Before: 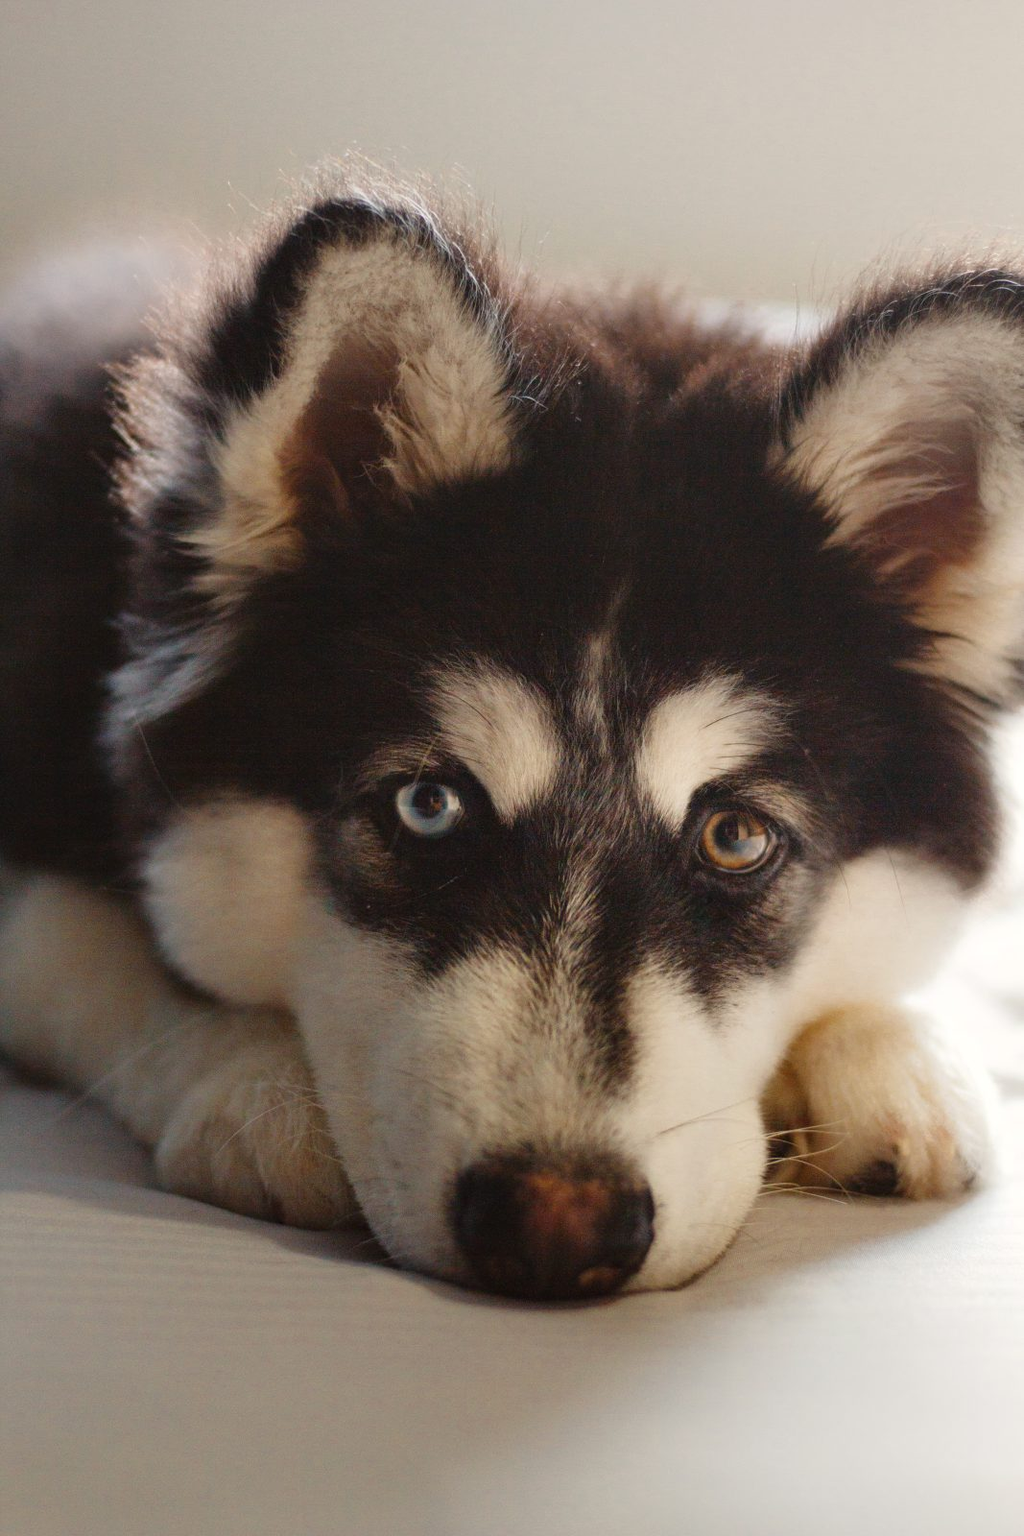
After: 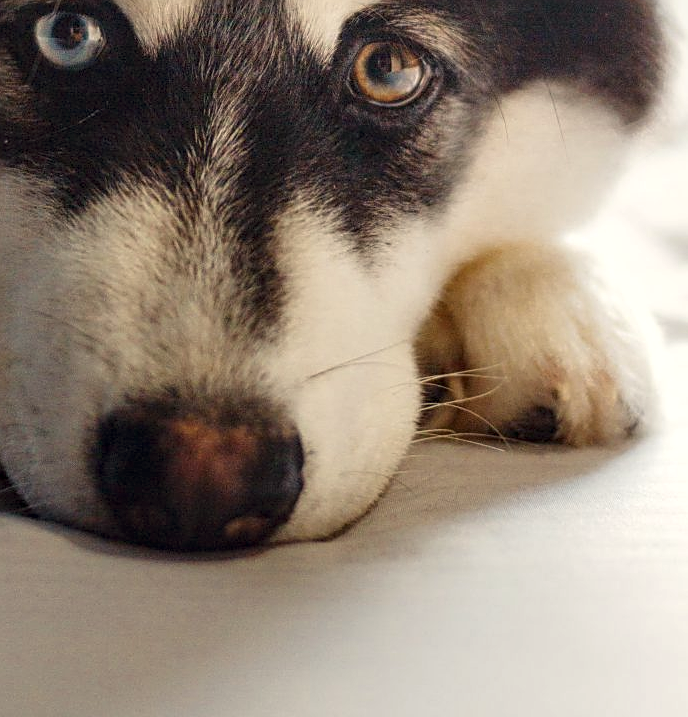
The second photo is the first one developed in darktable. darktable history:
sharpen: on, module defaults
color correction: highlights a* 0.207, highlights b* 2.7, shadows a* -0.874, shadows b* -4.78
local contrast: detail 130%
tone equalizer: on, module defaults
crop and rotate: left 35.509%, top 50.238%, bottom 4.934%
exposure: compensate highlight preservation false
